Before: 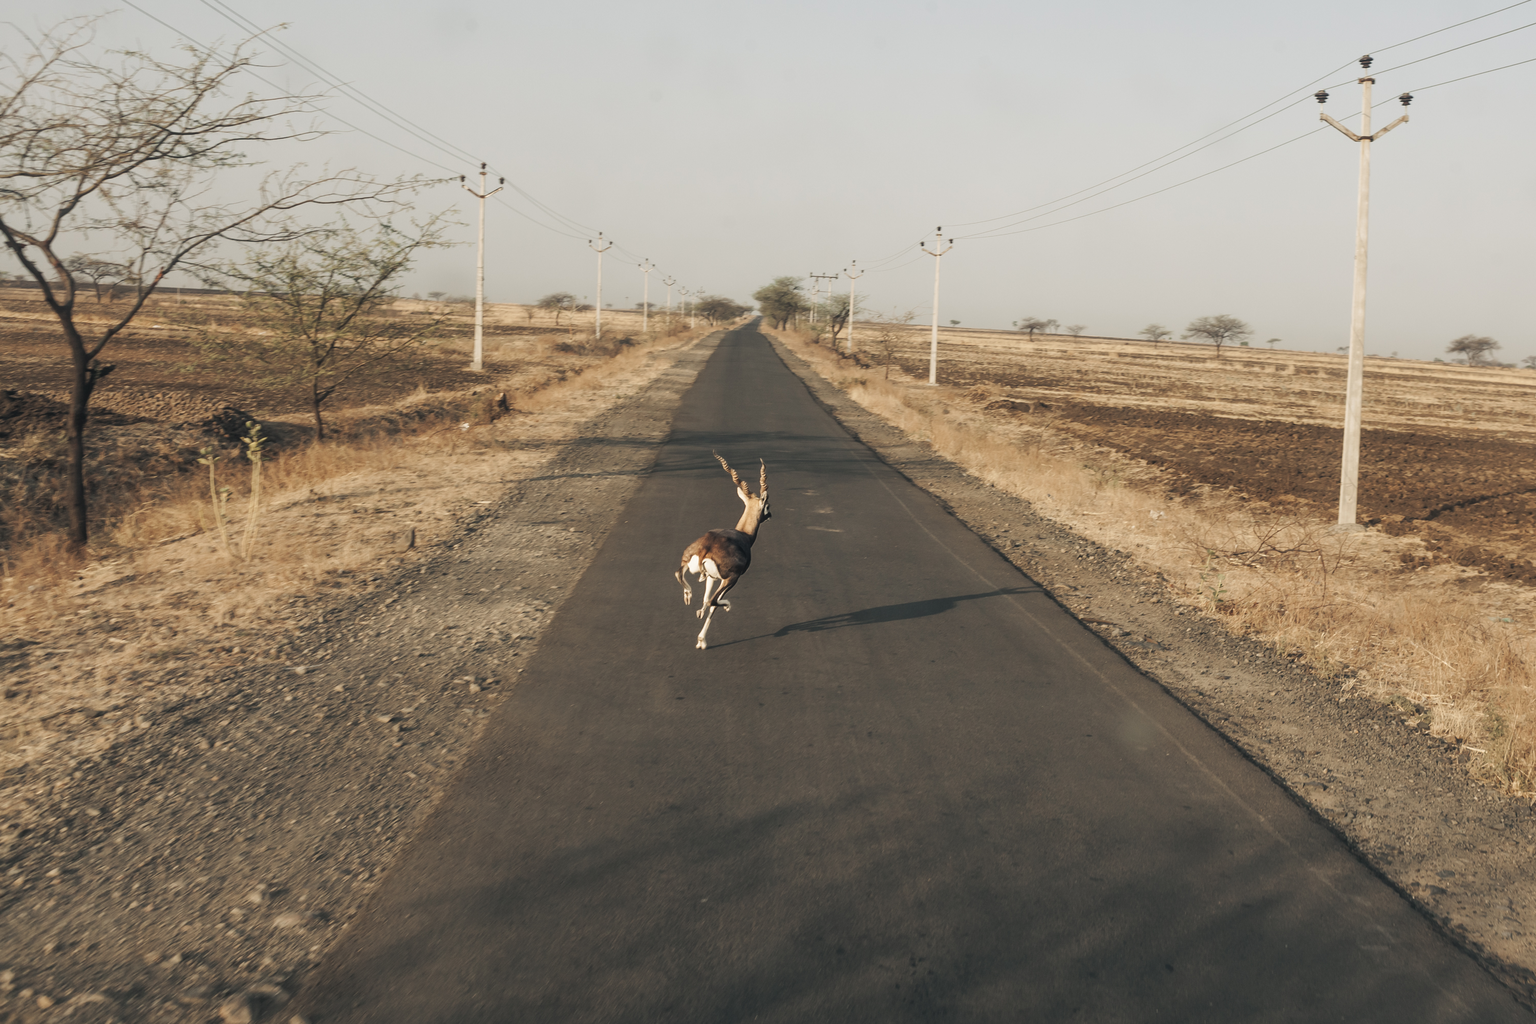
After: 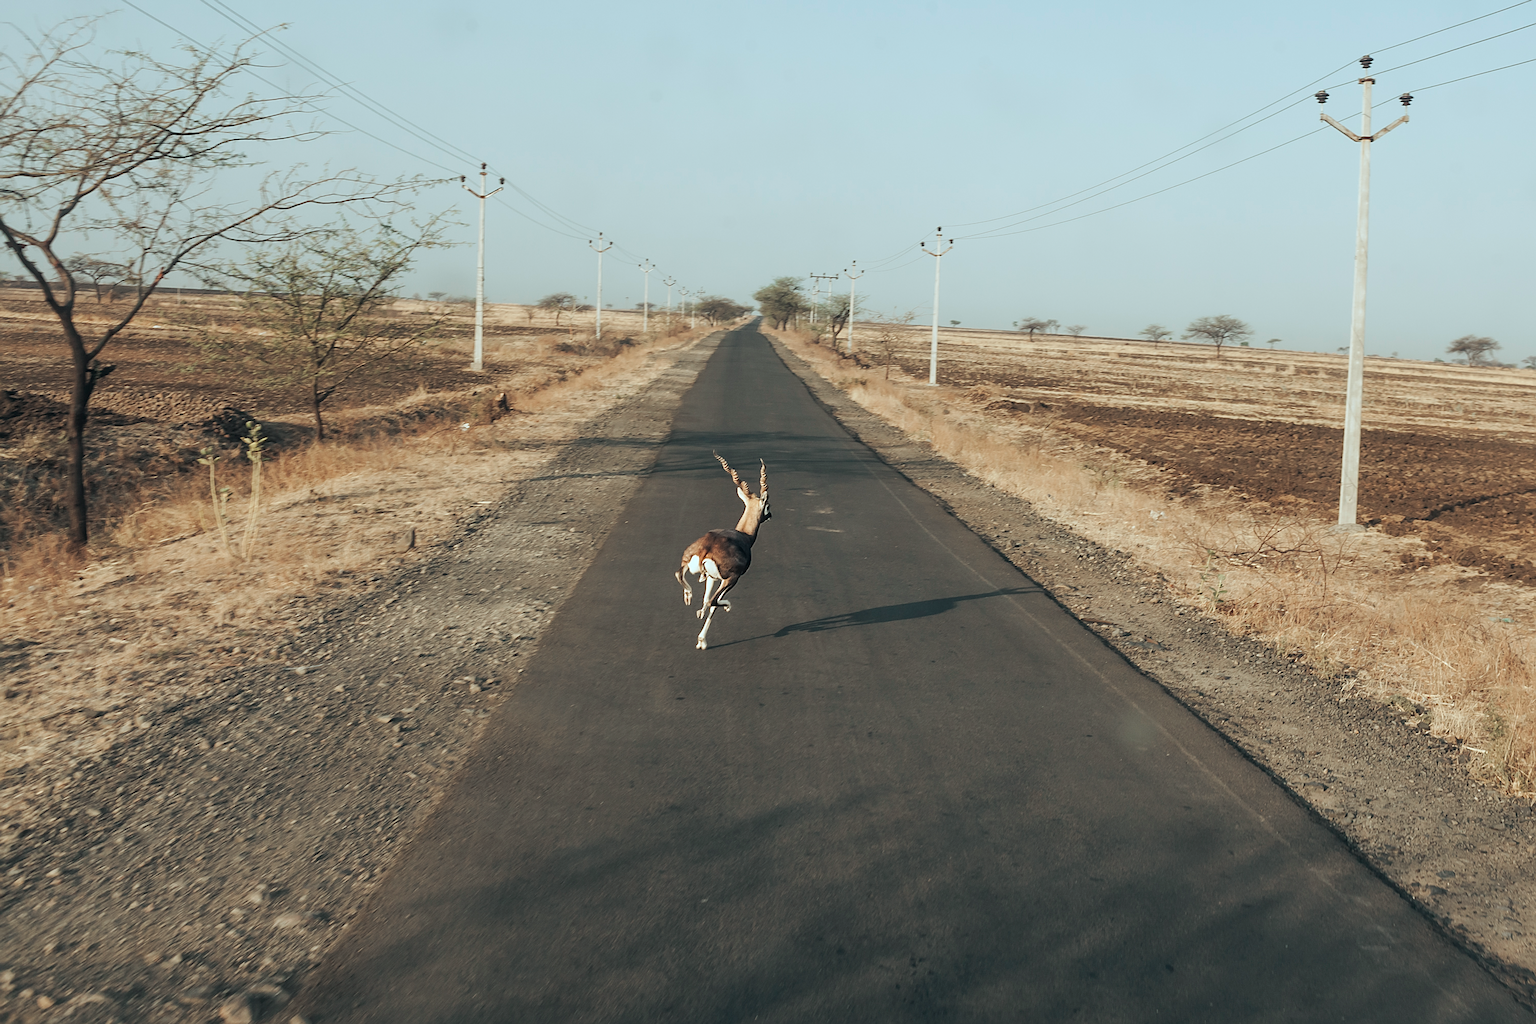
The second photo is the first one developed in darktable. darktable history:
color correction: highlights a* -9.96, highlights b* -9.91
sharpen: on, module defaults
